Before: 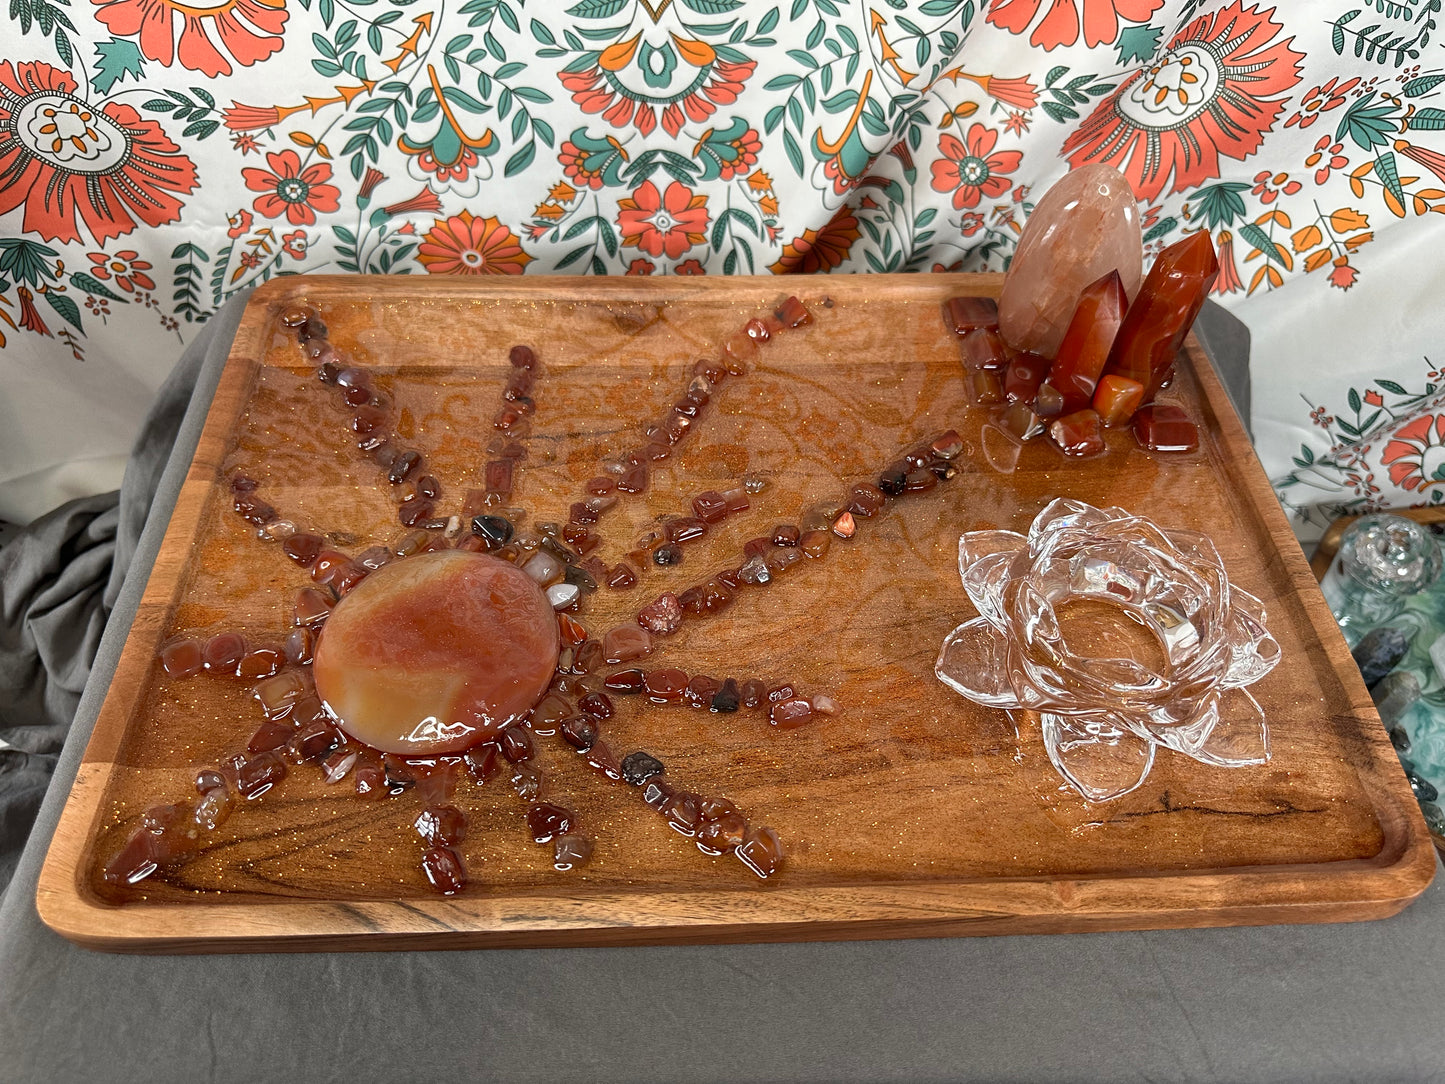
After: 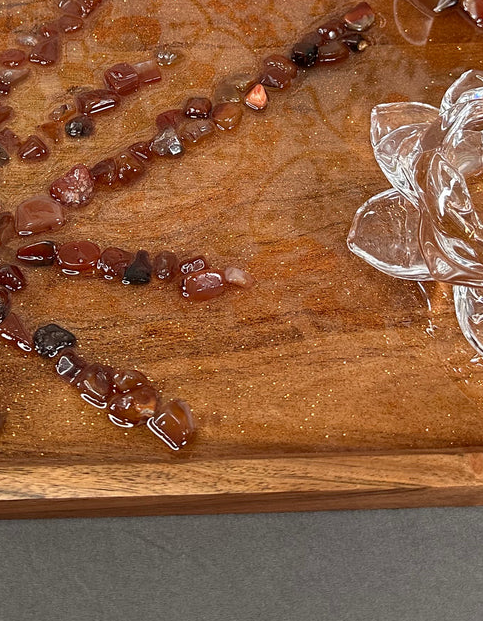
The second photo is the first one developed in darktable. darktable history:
crop: left 40.735%, top 39.562%, right 25.81%, bottom 3.106%
